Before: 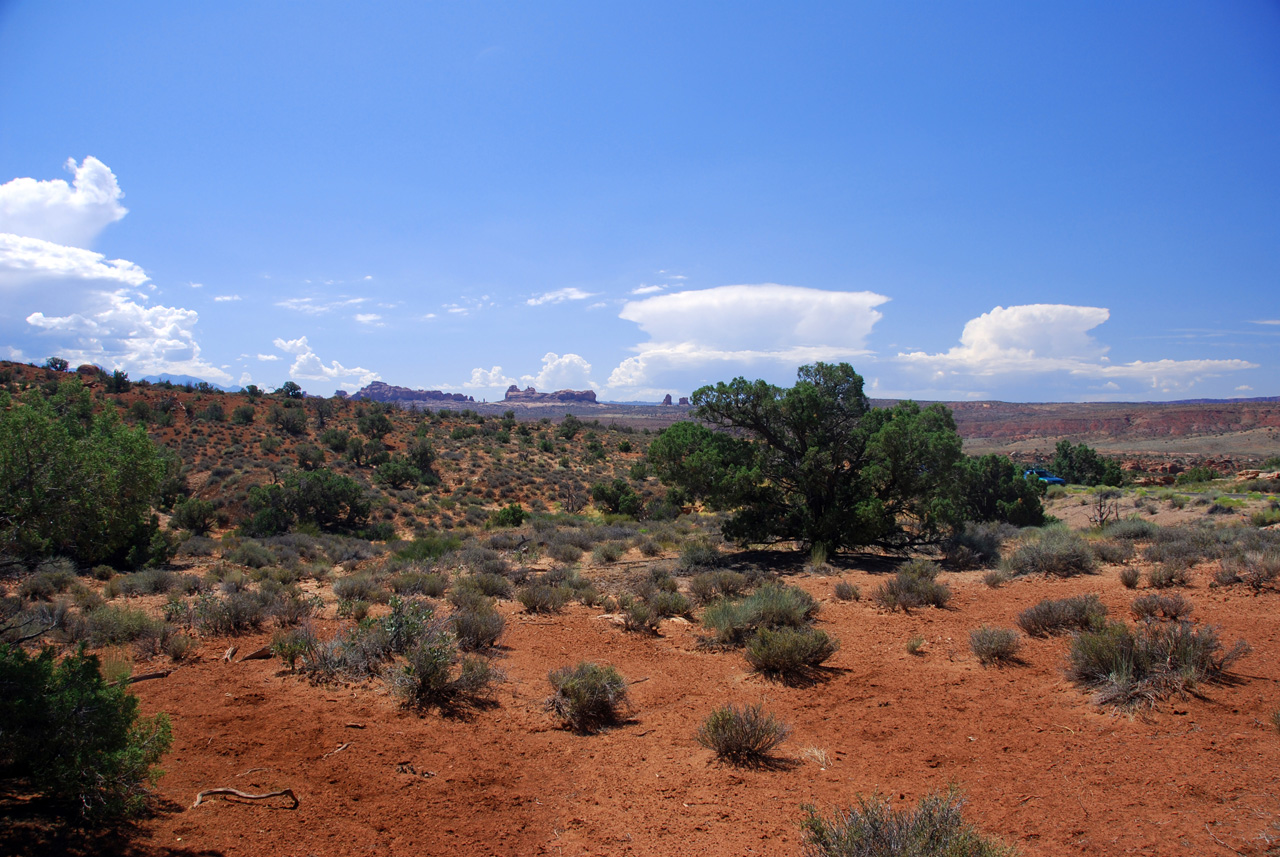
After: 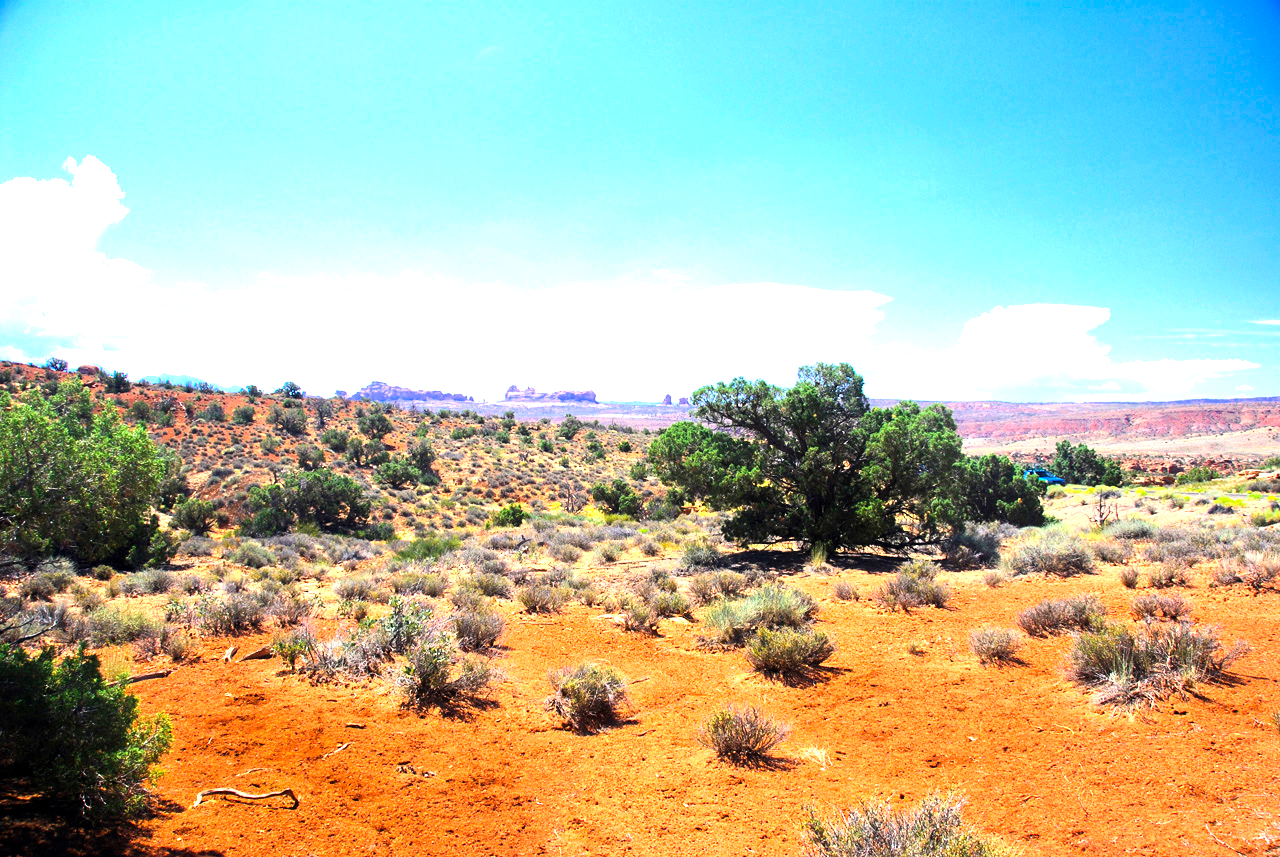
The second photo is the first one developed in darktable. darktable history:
tone equalizer: -7 EV 0.143 EV, -6 EV 0.638 EV, -5 EV 1.11 EV, -4 EV 1.31 EV, -3 EV 1.15 EV, -2 EV 0.6 EV, -1 EV 0.164 EV, edges refinement/feathering 500, mask exposure compensation -1.57 EV, preserve details guided filter
exposure: exposure 1 EV, compensate highlight preservation false
color balance rgb: perceptual saturation grading › global saturation 29.881%, perceptual brilliance grading › global brilliance 14.215%, perceptual brilliance grading › shadows -35.592%, contrast 5.051%
